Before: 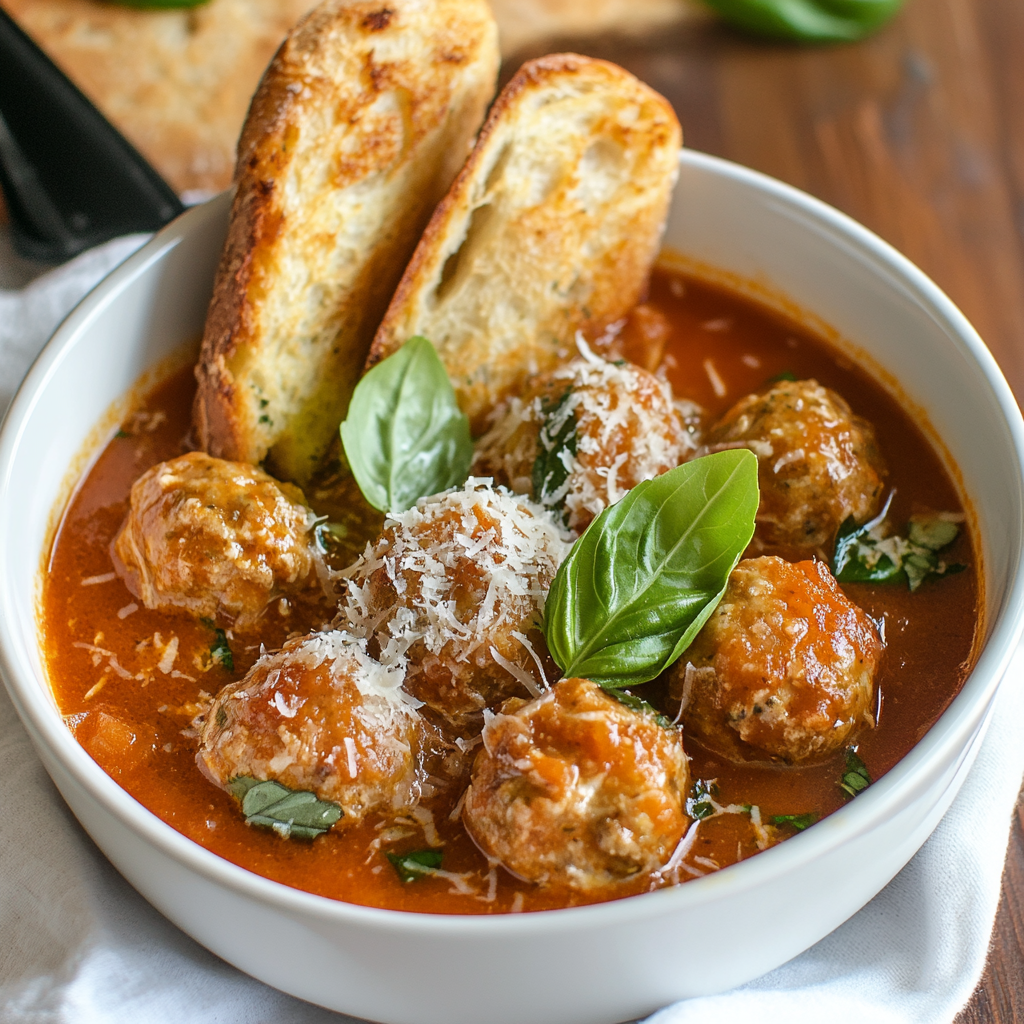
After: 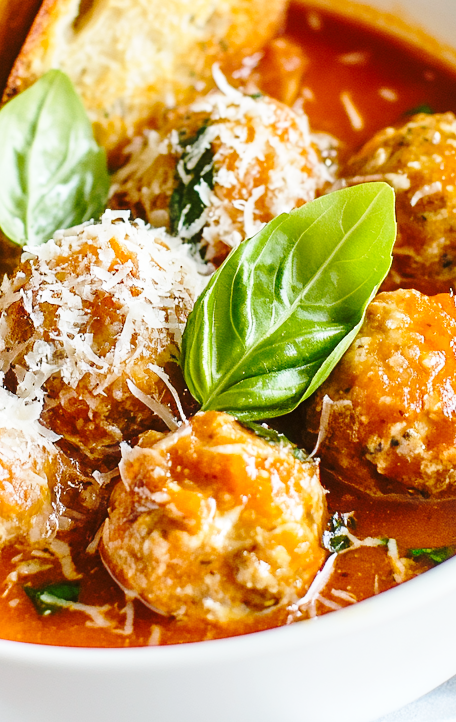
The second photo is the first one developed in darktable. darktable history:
base curve: curves: ch0 [(0, 0) (0.032, 0.037) (0.105, 0.228) (0.435, 0.76) (0.856, 0.983) (1, 1)], preserve colors none
crop: left 35.495%, top 26.089%, right 19.913%, bottom 3.349%
